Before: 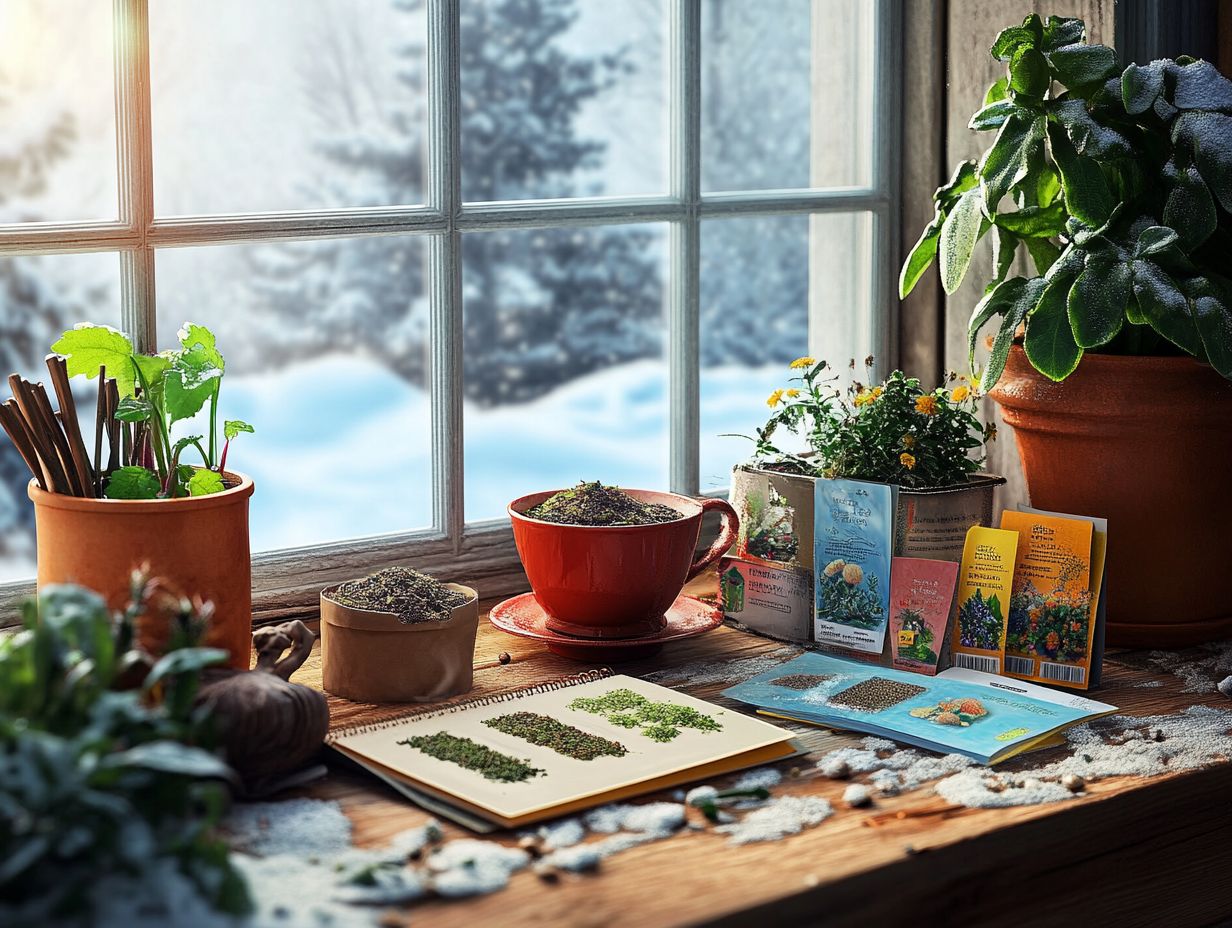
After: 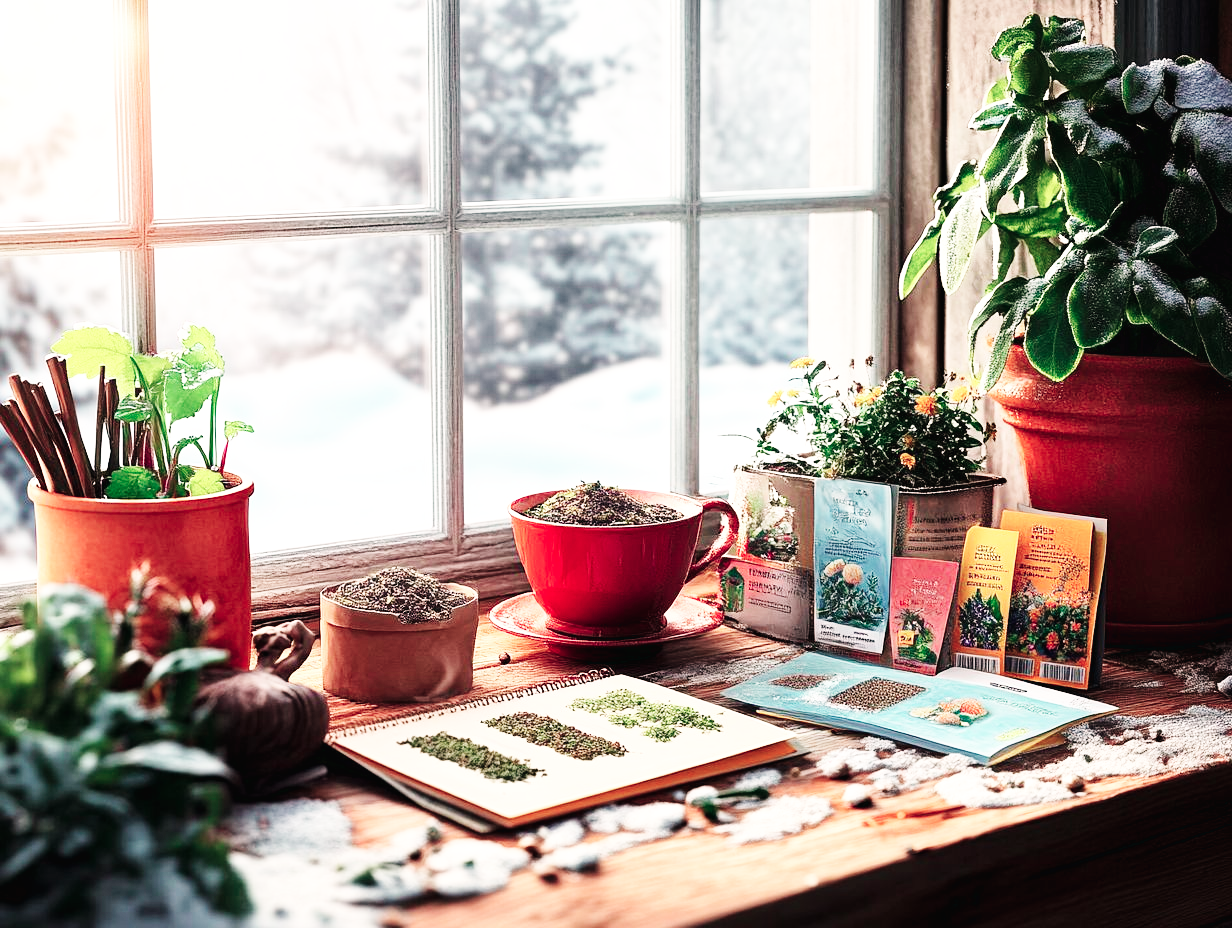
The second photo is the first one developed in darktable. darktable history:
color contrast: blue-yellow contrast 0.62
base curve: curves: ch0 [(0, 0.003) (0.001, 0.002) (0.006, 0.004) (0.02, 0.022) (0.048, 0.086) (0.094, 0.234) (0.162, 0.431) (0.258, 0.629) (0.385, 0.8) (0.548, 0.918) (0.751, 0.988) (1, 1)], preserve colors none
white balance: red 1.127, blue 0.943
